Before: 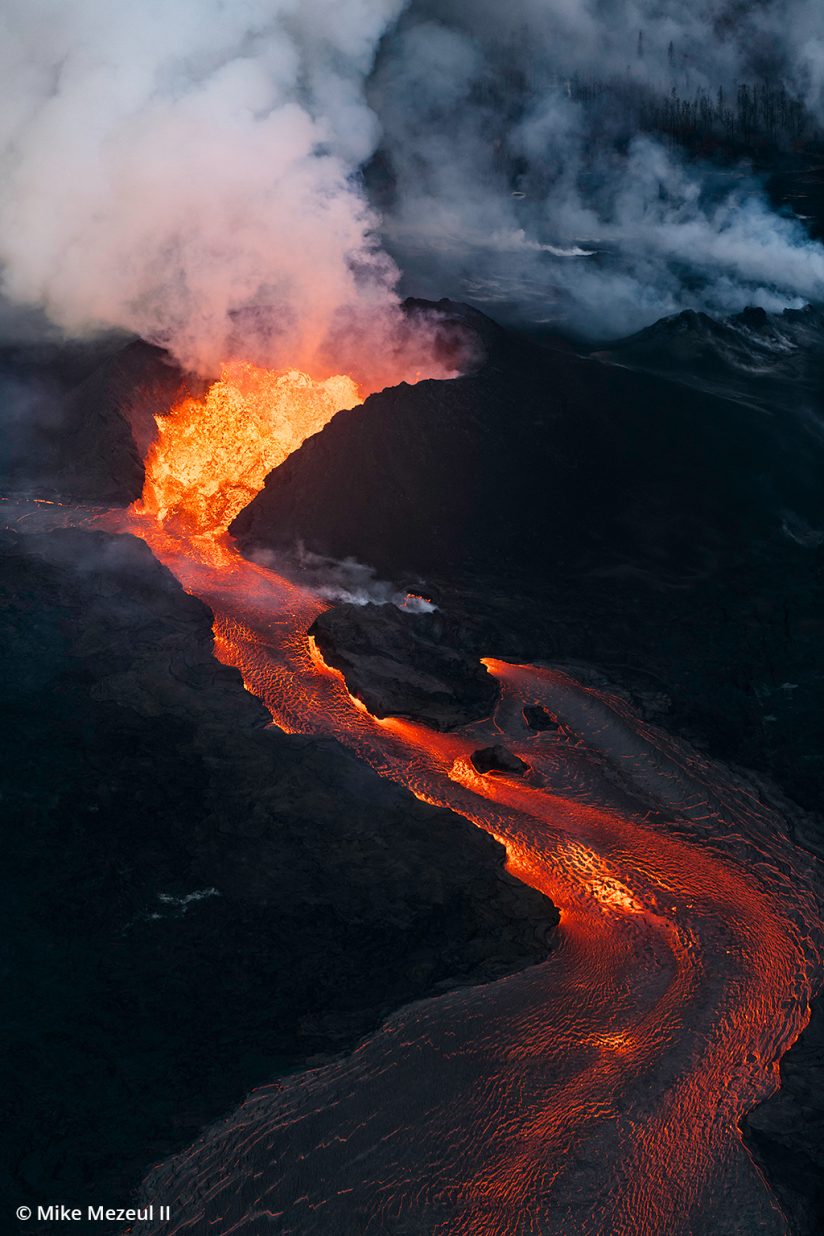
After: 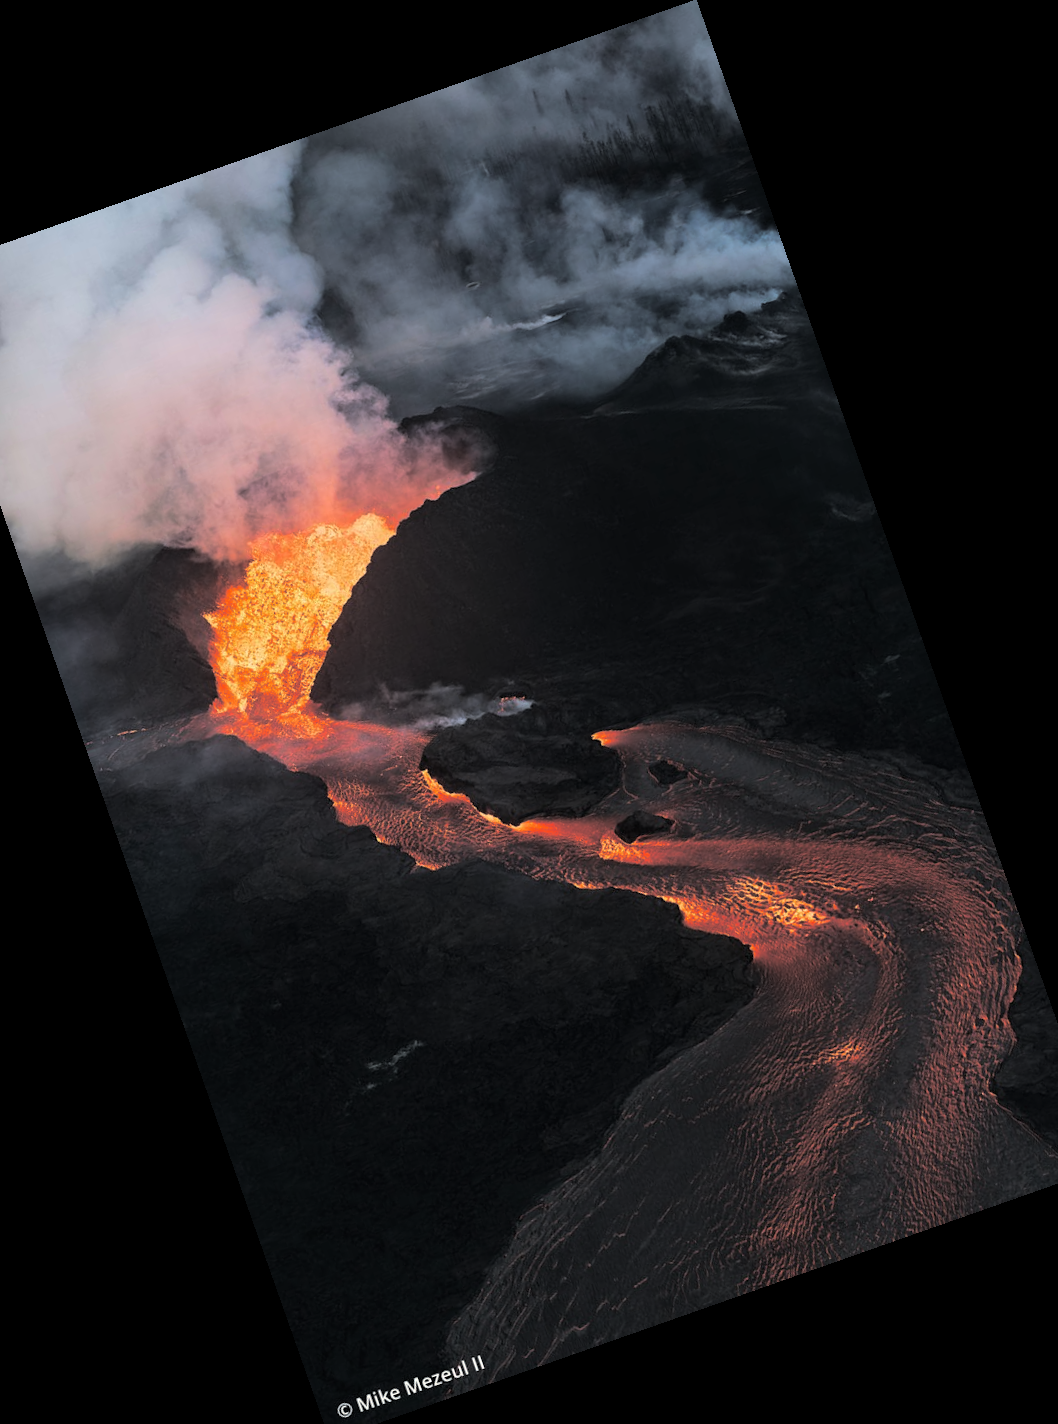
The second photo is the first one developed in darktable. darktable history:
crop and rotate: angle 19.43°, left 6.812%, right 4.125%, bottom 1.087%
split-toning: shadows › hue 43.2°, shadows › saturation 0, highlights › hue 50.4°, highlights › saturation 1
